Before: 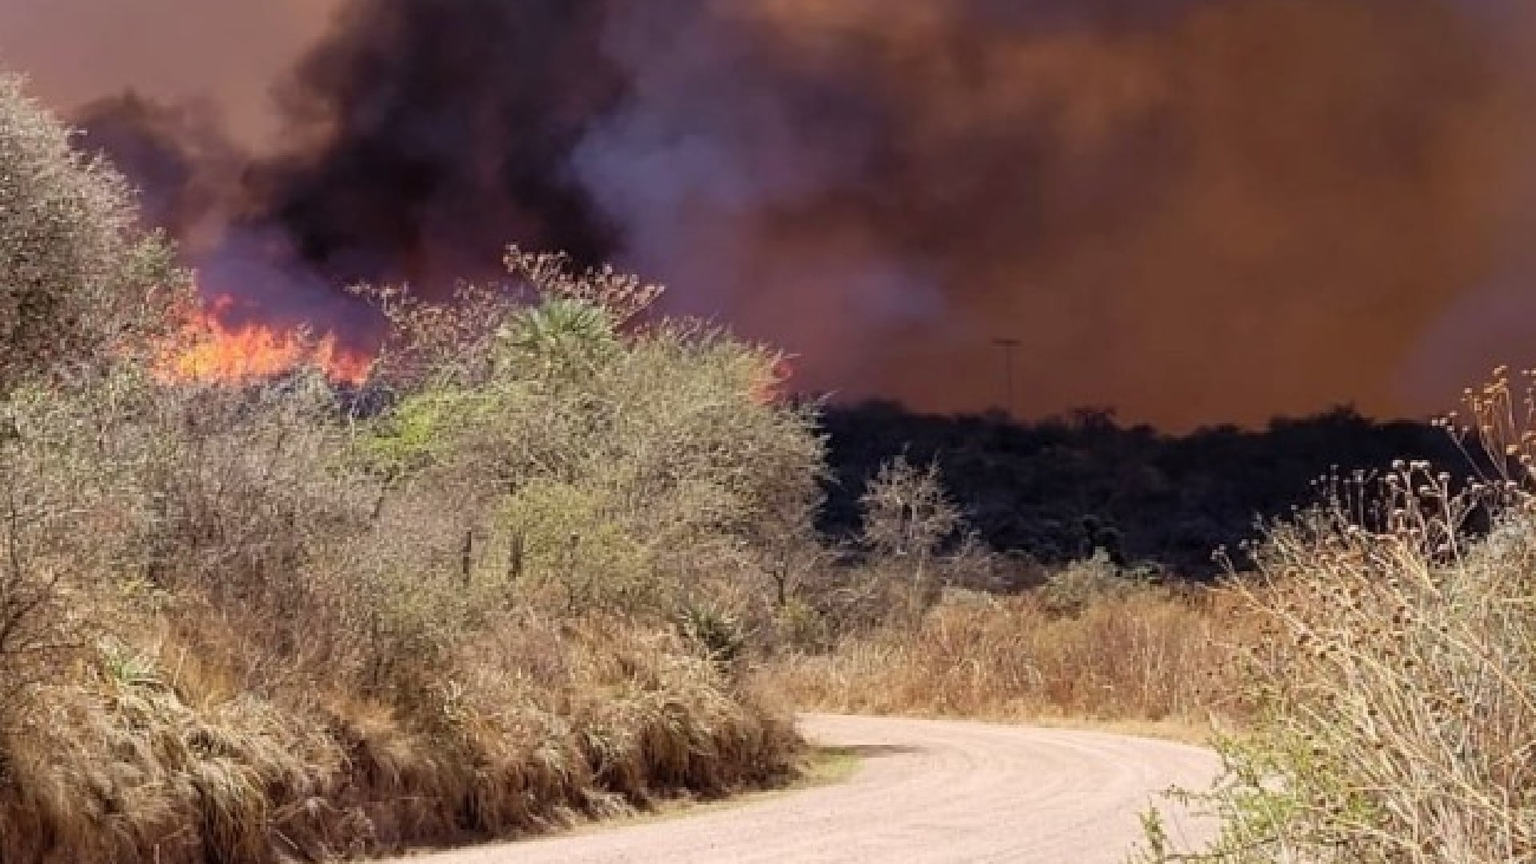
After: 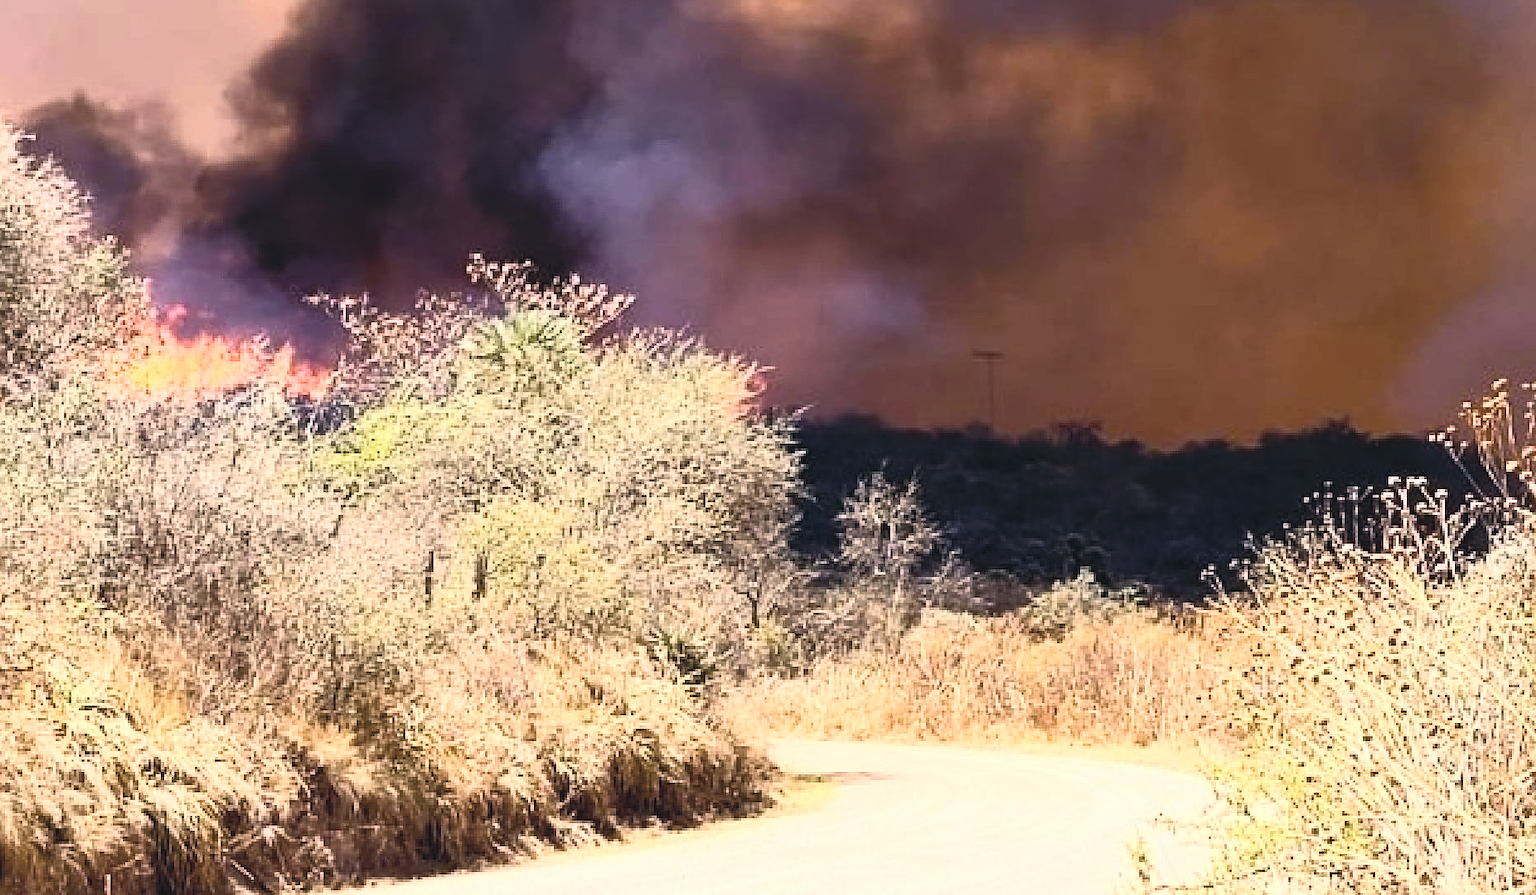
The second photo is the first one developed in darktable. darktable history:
contrast brightness saturation: contrast 0.388, brightness 0.523
sharpen: on, module defaults
crop and rotate: left 3.478%
color balance rgb: global offset › luminance 0.284%, perceptual saturation grading › global saturation 34.798%, perceptual saturation grading › highlights -29.915%, perceptual saturation grading › shadows 34.96%, perceptual brilliance grading › highlights 17.38%, perceptual brilliance grading › mid-tones 30.83%, perceptual brilliance grading › shadows -30.836%, global vibrance 9.523%
color correction: highlights a* 2.88, highlights b* 4.99, shadows a* -2.65, shadows b* -4.82, saturation 0.789
